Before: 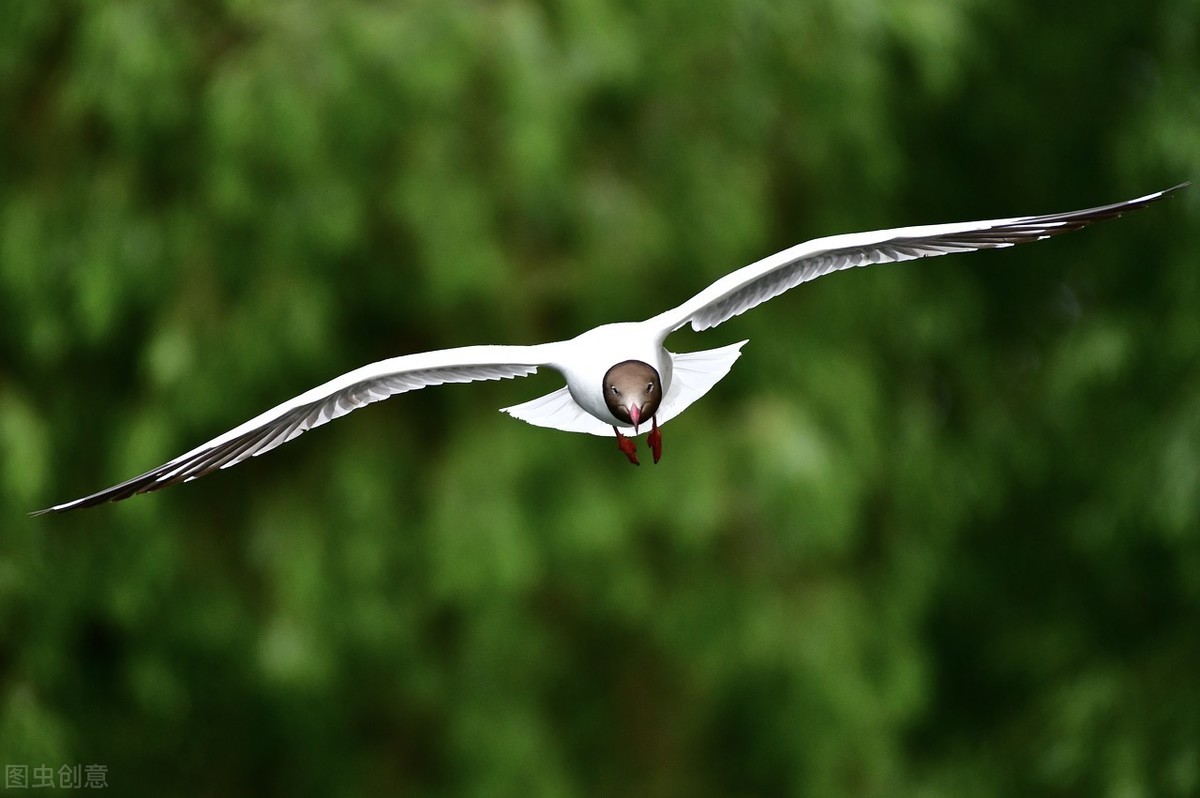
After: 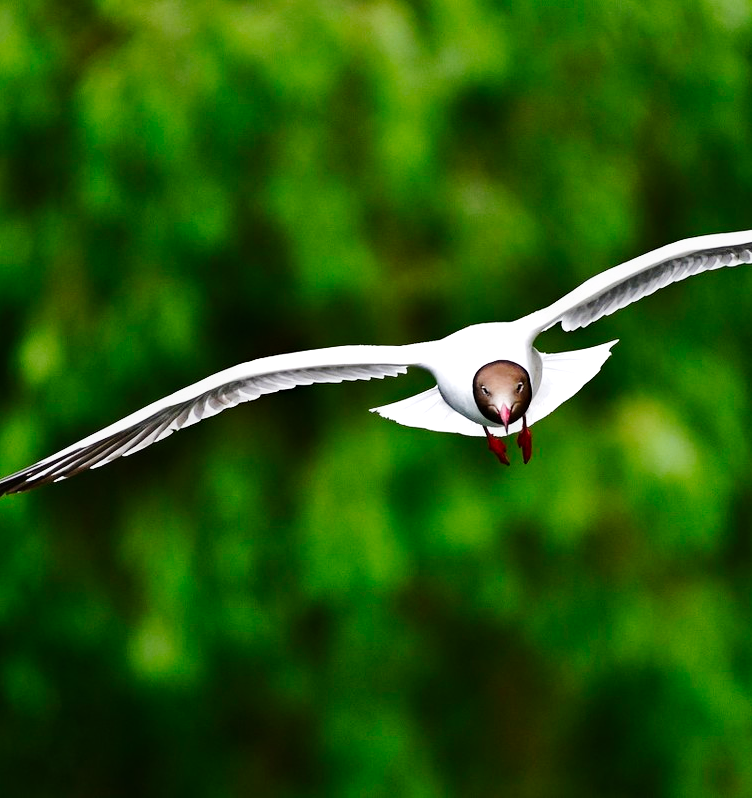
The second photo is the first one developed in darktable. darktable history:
tone curve: curves: ch0 [(0, 0) (0.114, 0.083) (0.291, 0.3) (0.447, 0.535) (0.602, 0.712) (0.772, 0.864) (0.999, 0.978)]; ch1 [(0, 0) (0.389, 0.352) (0.458, 0.433) (0.486, 0.474) (0.509, 0.505) (0.535, 0.541) (0.555, 0.557) (0.677, 0.724) (1, 1)]; ch2 [(0, 0) (0.369, 0.388) (0.449, 0.431) (0.501, 0.5) (0.528, 0.552) (0.561, 0.596) (0.697, 0.721) (1, 1)], preserve colors none
crop: left 10.851%, right 26.412%
haze removal: compatibility mode true, adaptive false
